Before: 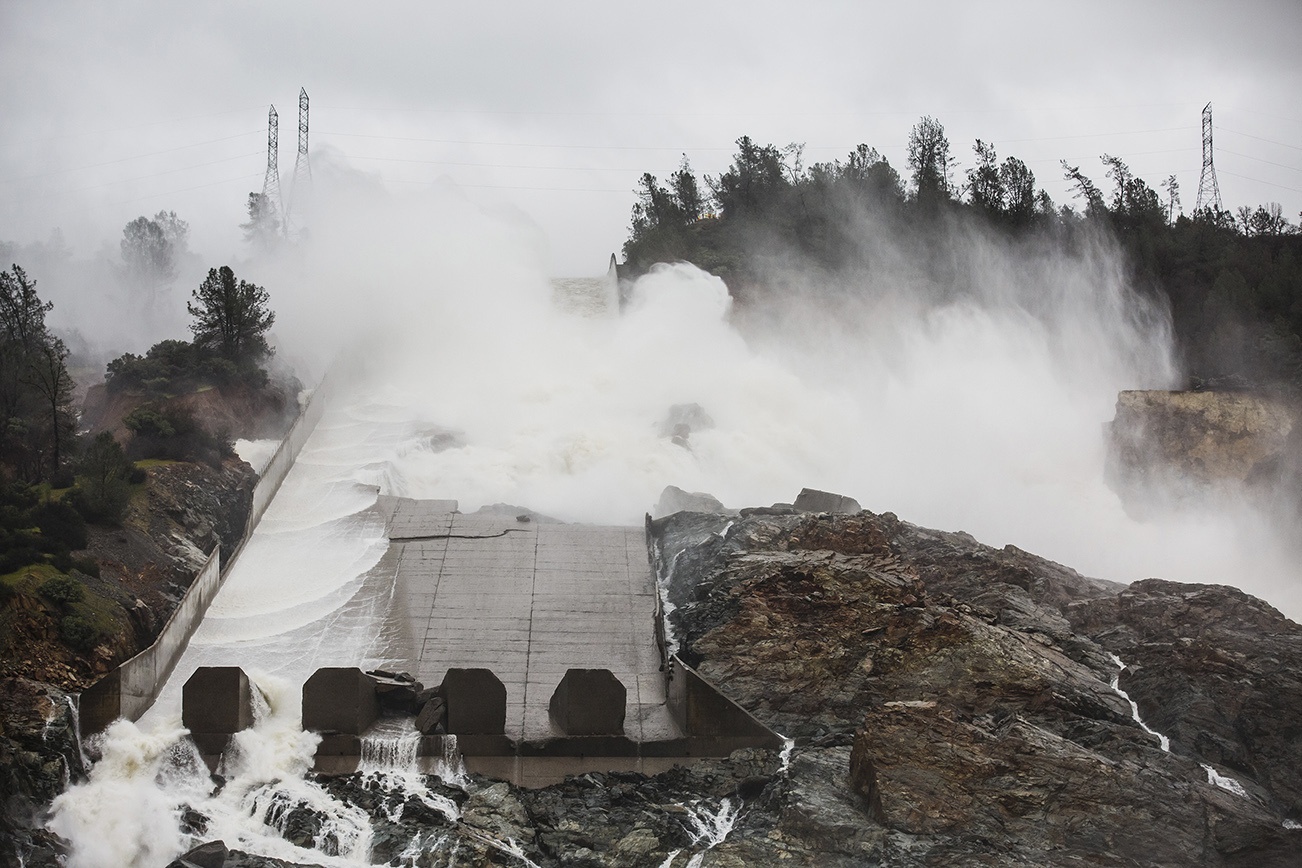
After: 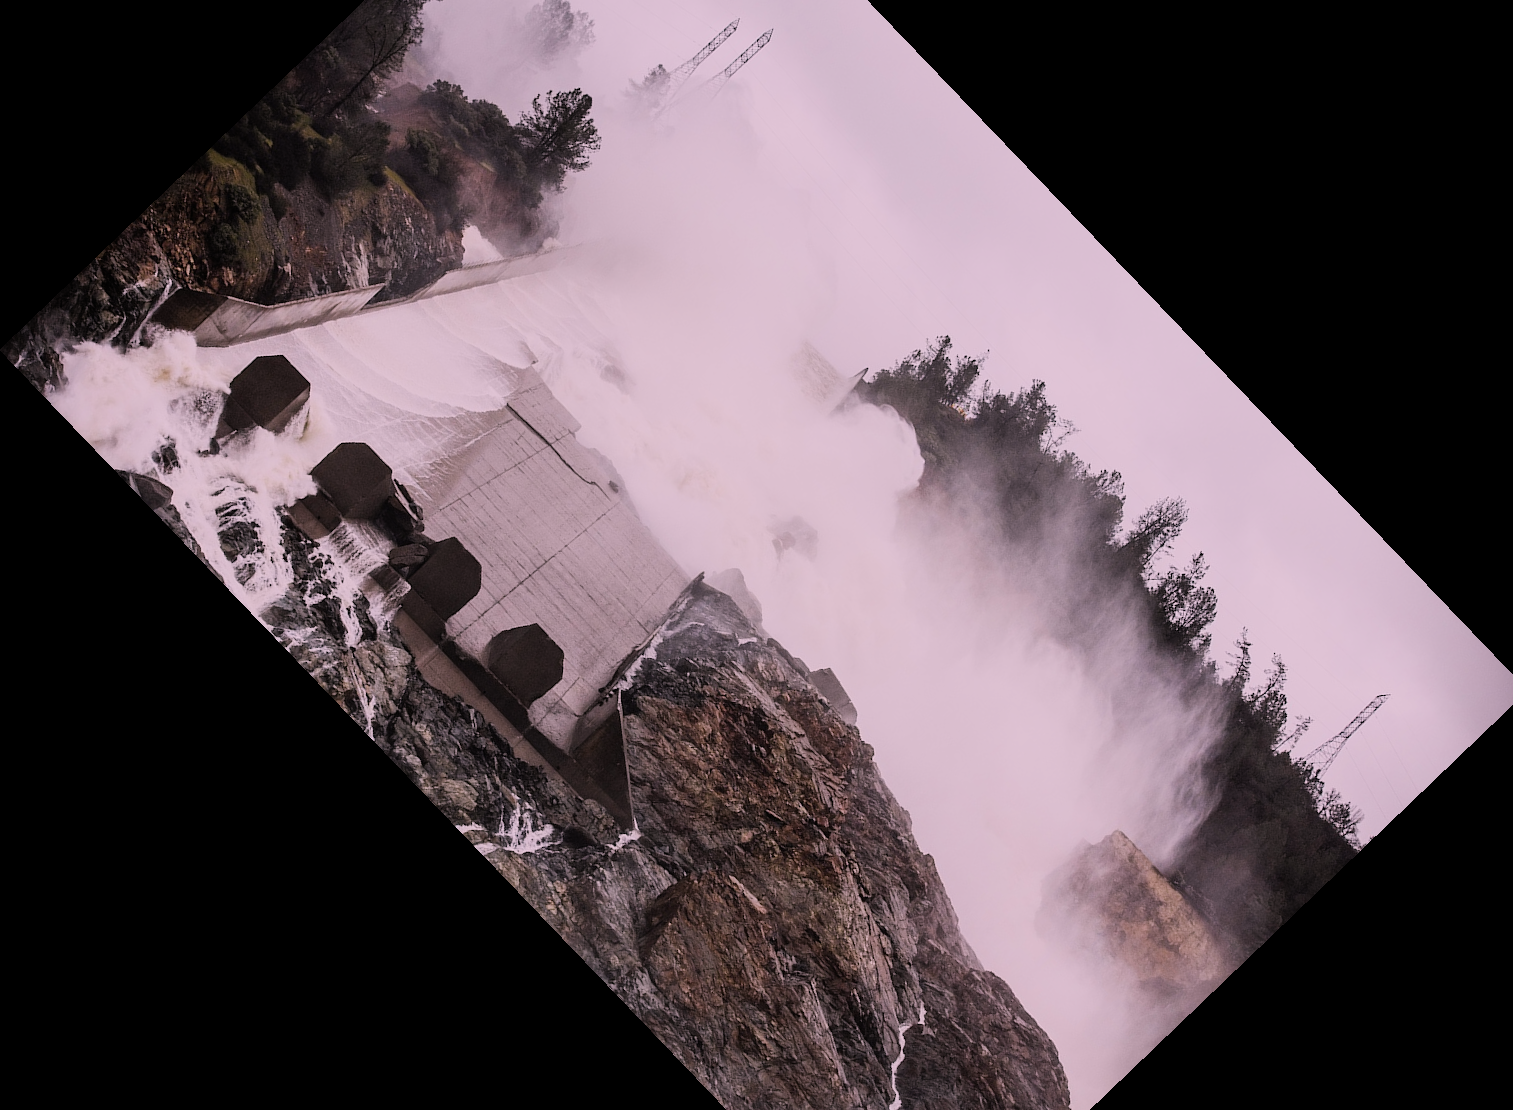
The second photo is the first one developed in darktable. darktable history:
crop and rotate: angle -46.26°, top 16.234%, right 0.912%, bottom 11.704%
white balance: red 1.188, blue 1.11
filmic rgb: black relative exposure -7.65 EV, white relative exposure 4.56 EV, hardness 3.61, contrast 1.05
